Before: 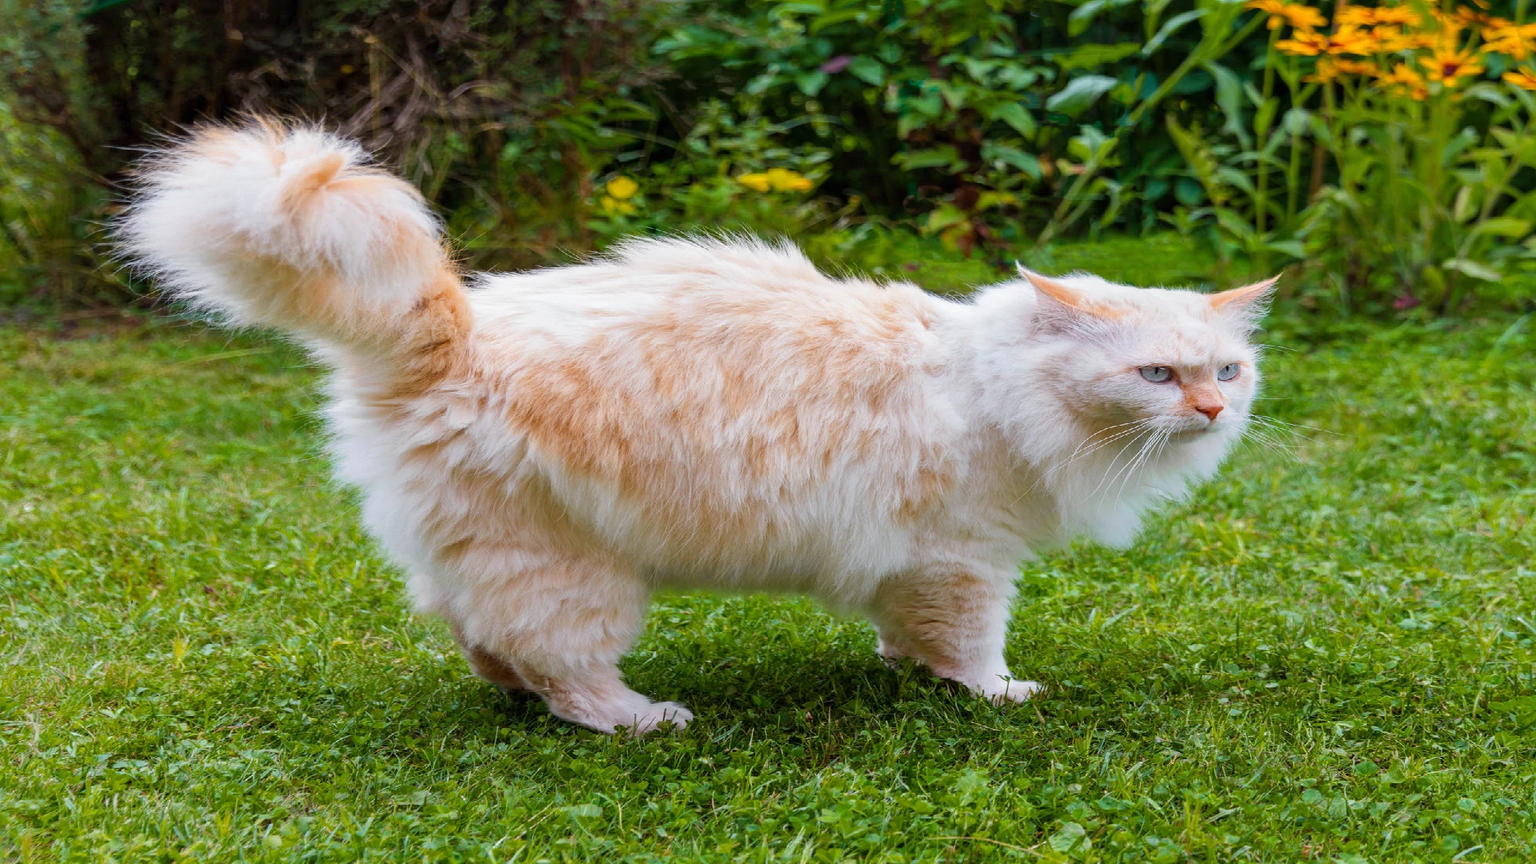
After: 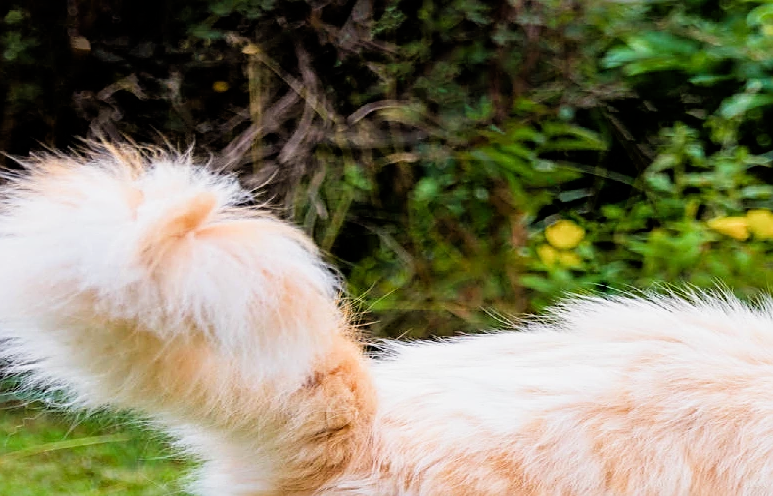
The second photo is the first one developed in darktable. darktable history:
filmic rgb: black relative exposure -7.97 EV, white relative exposure 4.06 EV, hardness 4.17, latitude 49.15%, contrast 1.101, add noise in highlights 0.002, color science v3 (2019), use custom middle-gray values true, contrast in highlights soft
exposure: black level correction 0.001, exposure 0.499 EV, compensate highlight preservation false
crop and rotate: left 11.096%, top 0.067%, right 48.614%, bottom 53.99%
sharpen: on, module defaults
